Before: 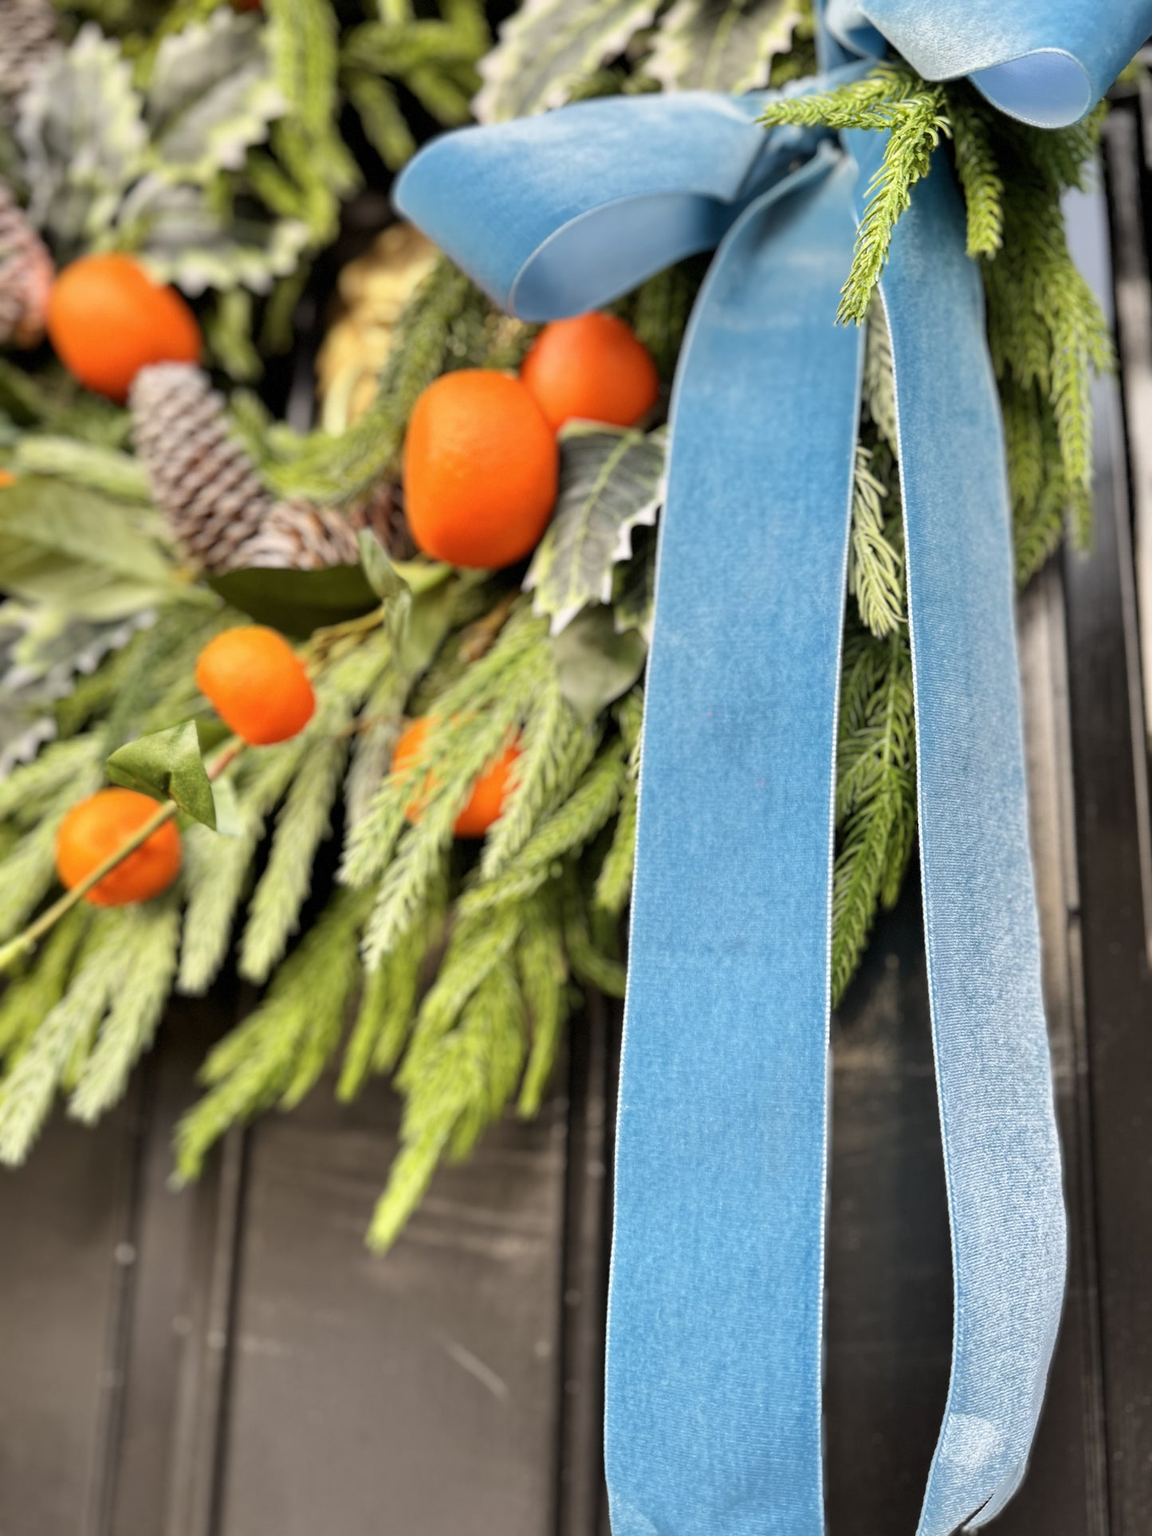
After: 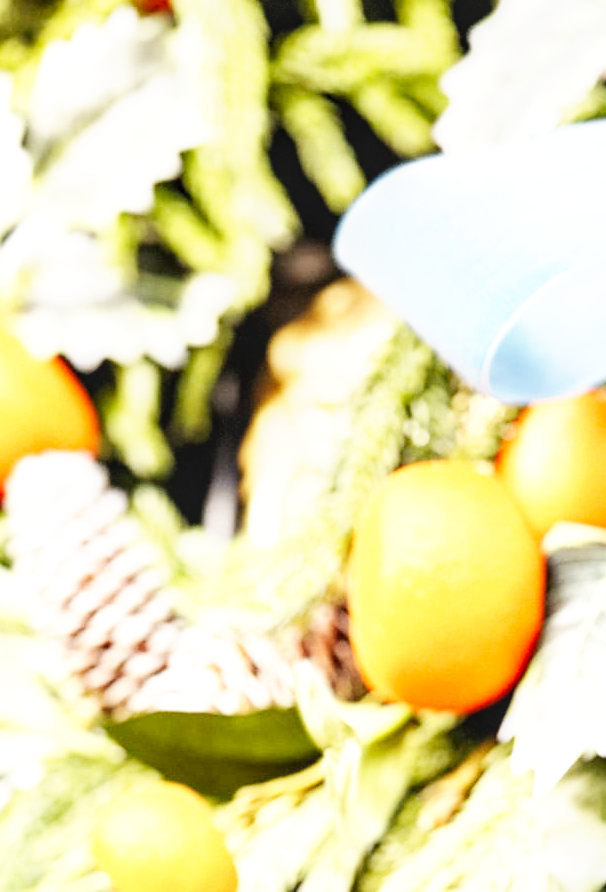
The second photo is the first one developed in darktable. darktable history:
exposure: black level correction 0, exposure 1.35 EV, compensate exposure bias true, compensate highlight preservation false
base curve: curves: ch0 [(0, 0) (0.007, 0.004) (0.027, 0.03) (0.046, 0.07) (0.207, 0.54) (0.442, 0.872) (0.673, 0.972) (1, 1)], preserve colors none
tone equalizer: on, module defaults
crop and rotate: left 10.817%, top 0.062%, right 47.194%, bottom 53.626%
local contrast: on, module defaults
